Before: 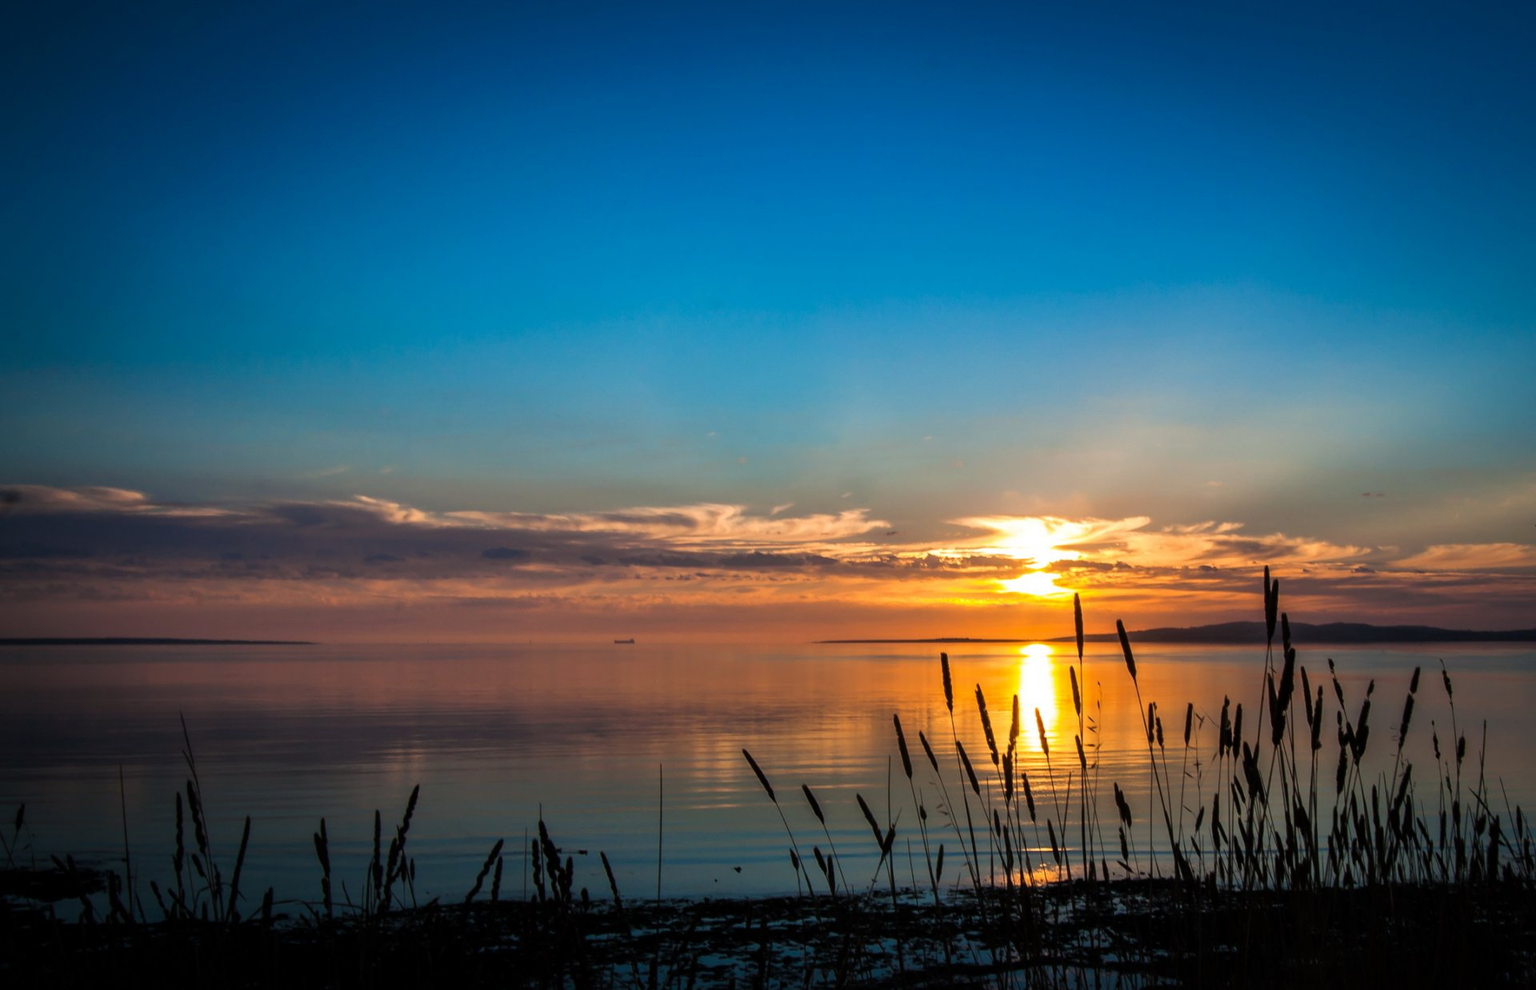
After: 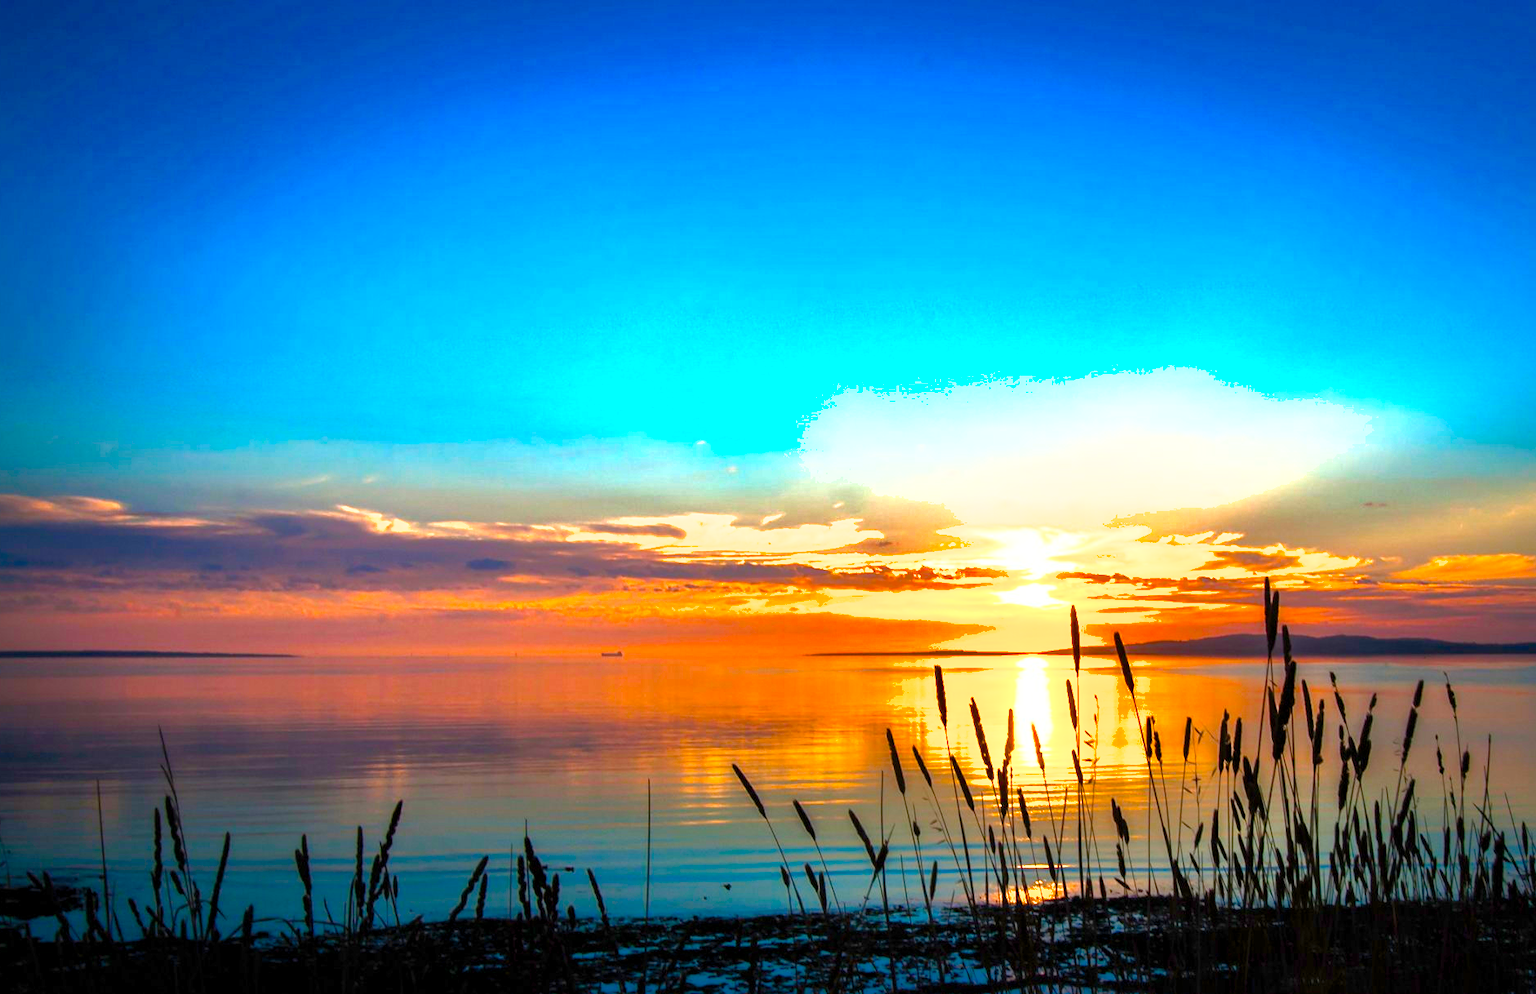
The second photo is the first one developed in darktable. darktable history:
color balance rgb: linear chroma grading › global chroma 14.905%, perceptual saturation grading › global saturation 20%, perceptual saturation grading › highlights -25.443%, perceptual saturation grading › shadows 49.633%, perceptual brilliance grading › global brilliance 12.407%, perceptual brilliance grading › highlights 14.775%, global vibrance 20%
crop: left 1.664%, right 0.276%, bottom 1.5%
levels: levels [0, 0.374, 0.749]
shadows and highlights: on, module defaults
